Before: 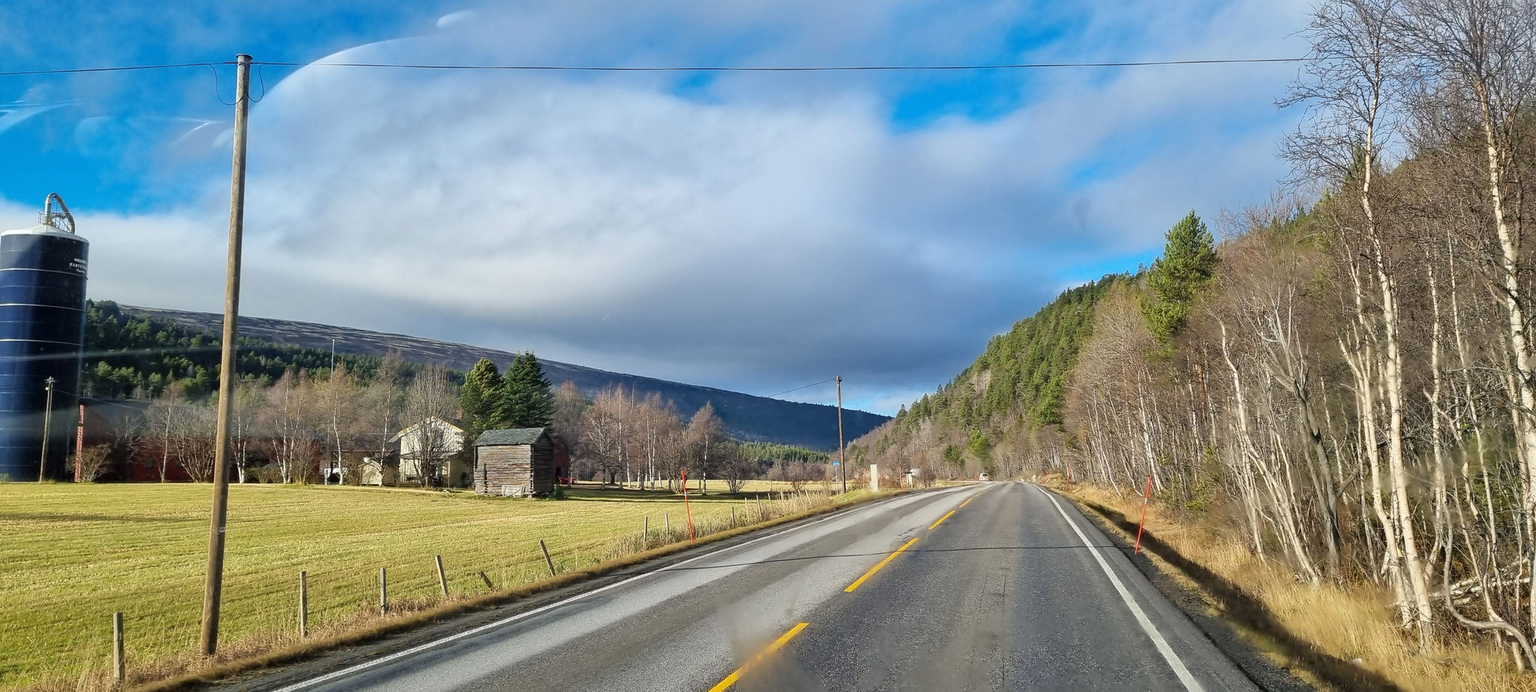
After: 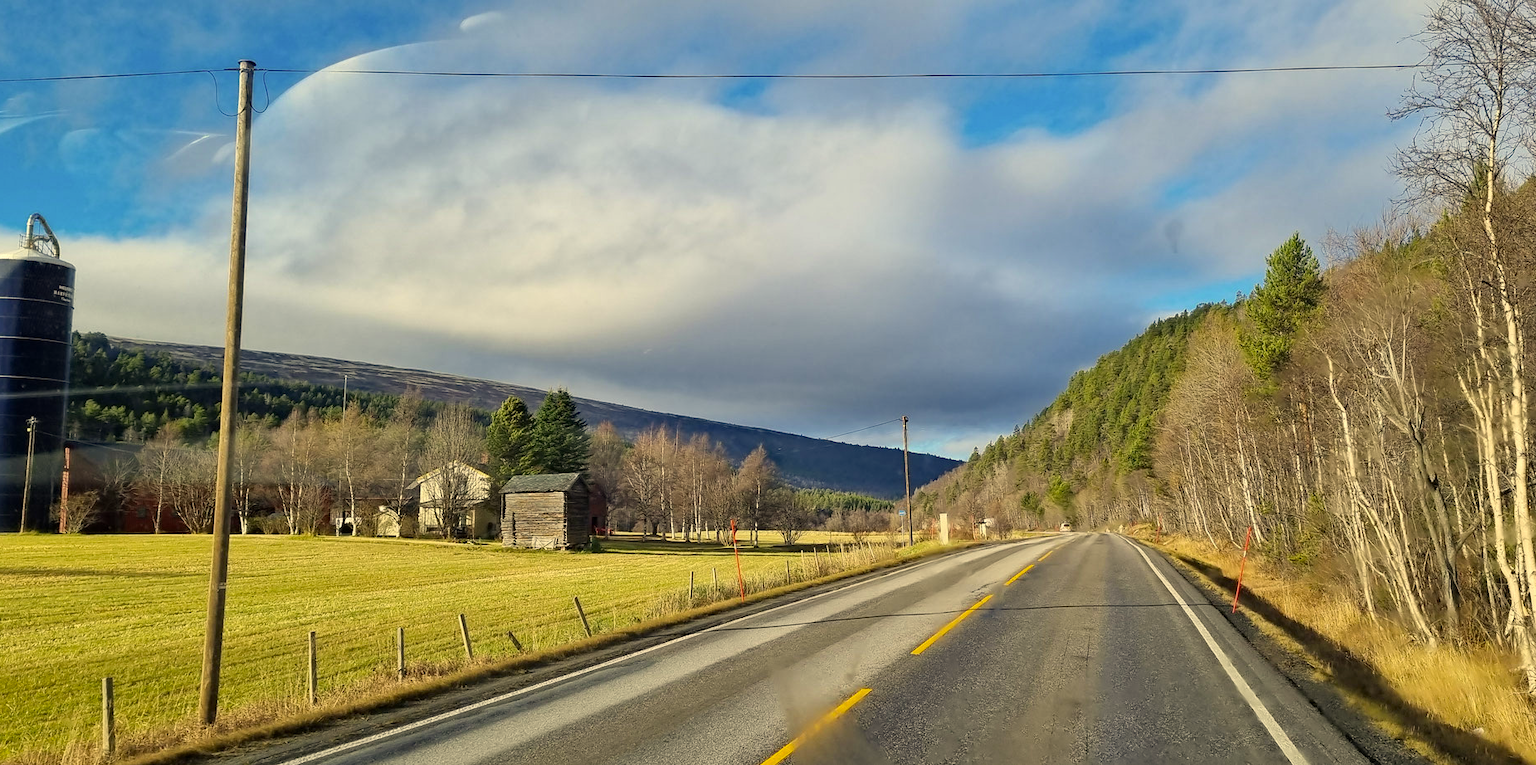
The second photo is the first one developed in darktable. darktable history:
crop and rotate: left 1.415%, right 8.19%
haze removal: compatibility mode true, adaptive false
color correction: highlights a* 2.3, highlights b* 23.48
